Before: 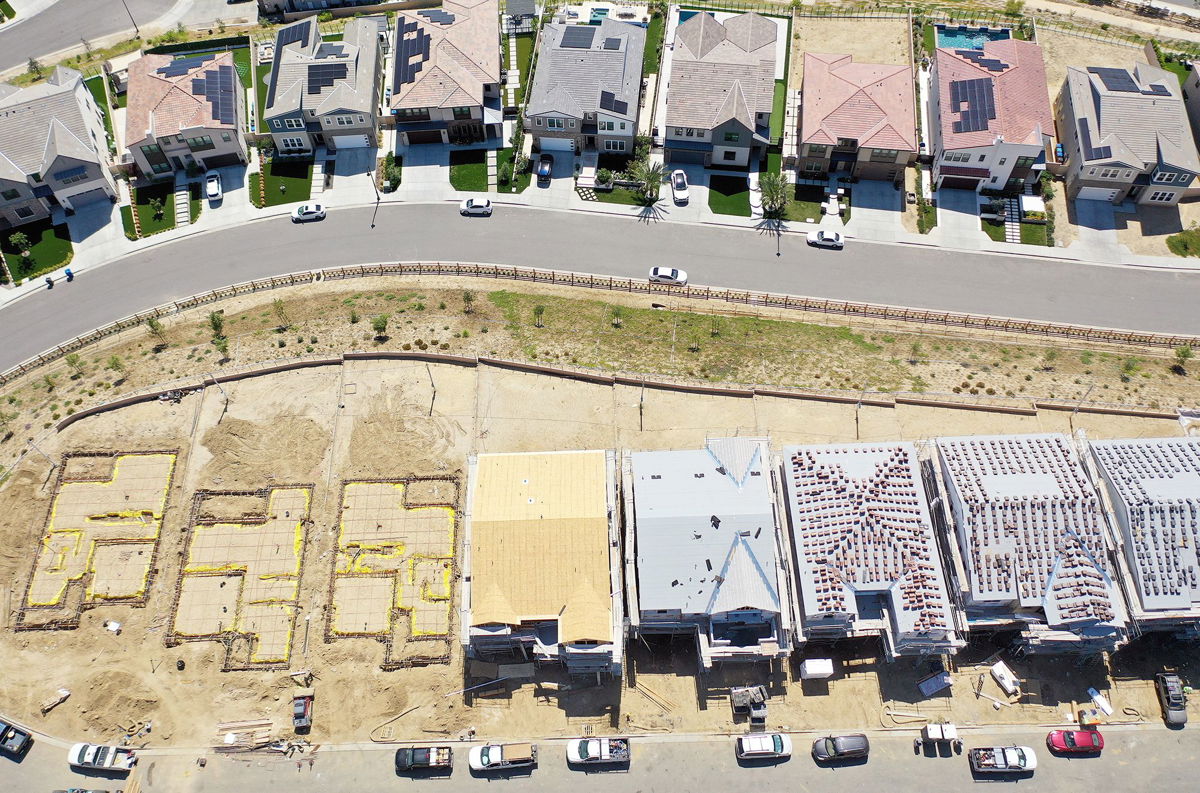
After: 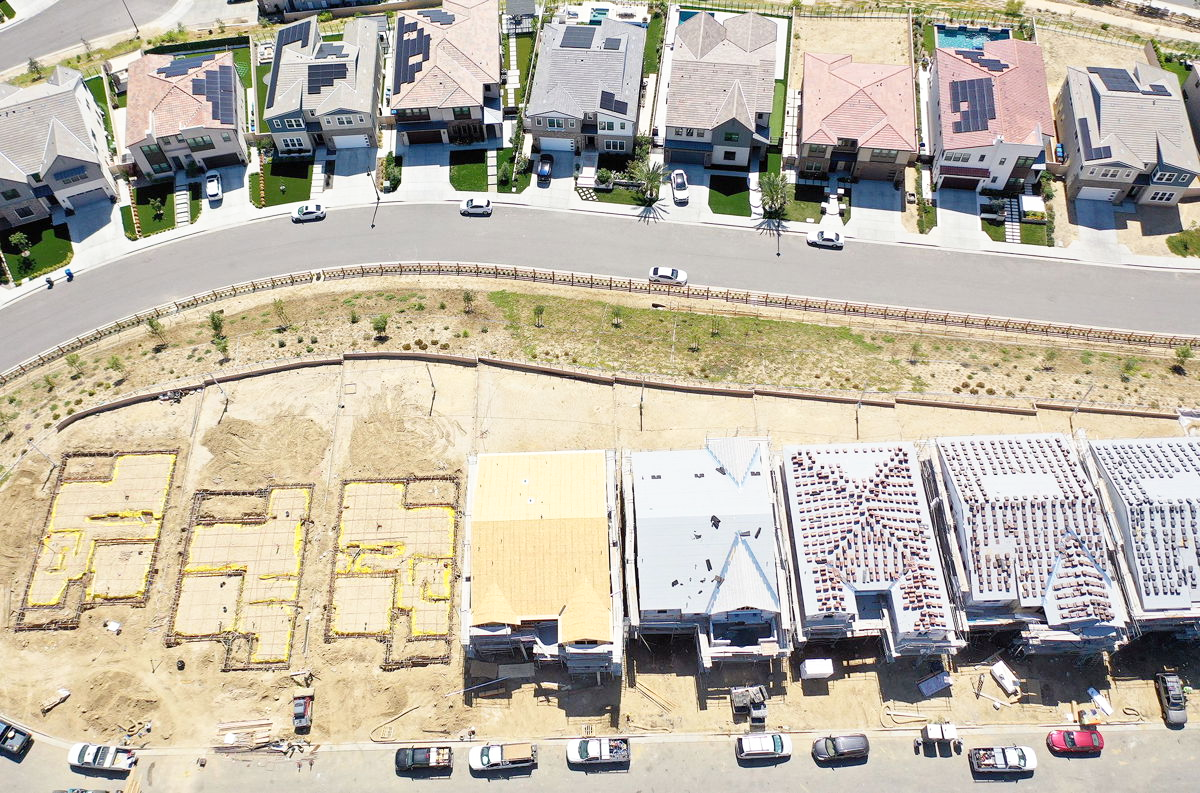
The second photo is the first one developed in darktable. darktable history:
tone curve: curves: ch0 [(0, 0) (0.389, 0.458) (0.745, 0.82) (0.849, 0.917) (0.919, 0.969) (1, 1)]; ch1 [(0, 0) (0.437, 0.404) (0.5, 0.5) (0.529, 0.55) (0.58, 0.6) (0.616, 0.649) (1, 1)]; ch2 [(0, 0) (0.442, 0.428) (0.5, 0.5) (0.525, 0.543) (0.585, 0.62) (1, 1)], preserve colors none
